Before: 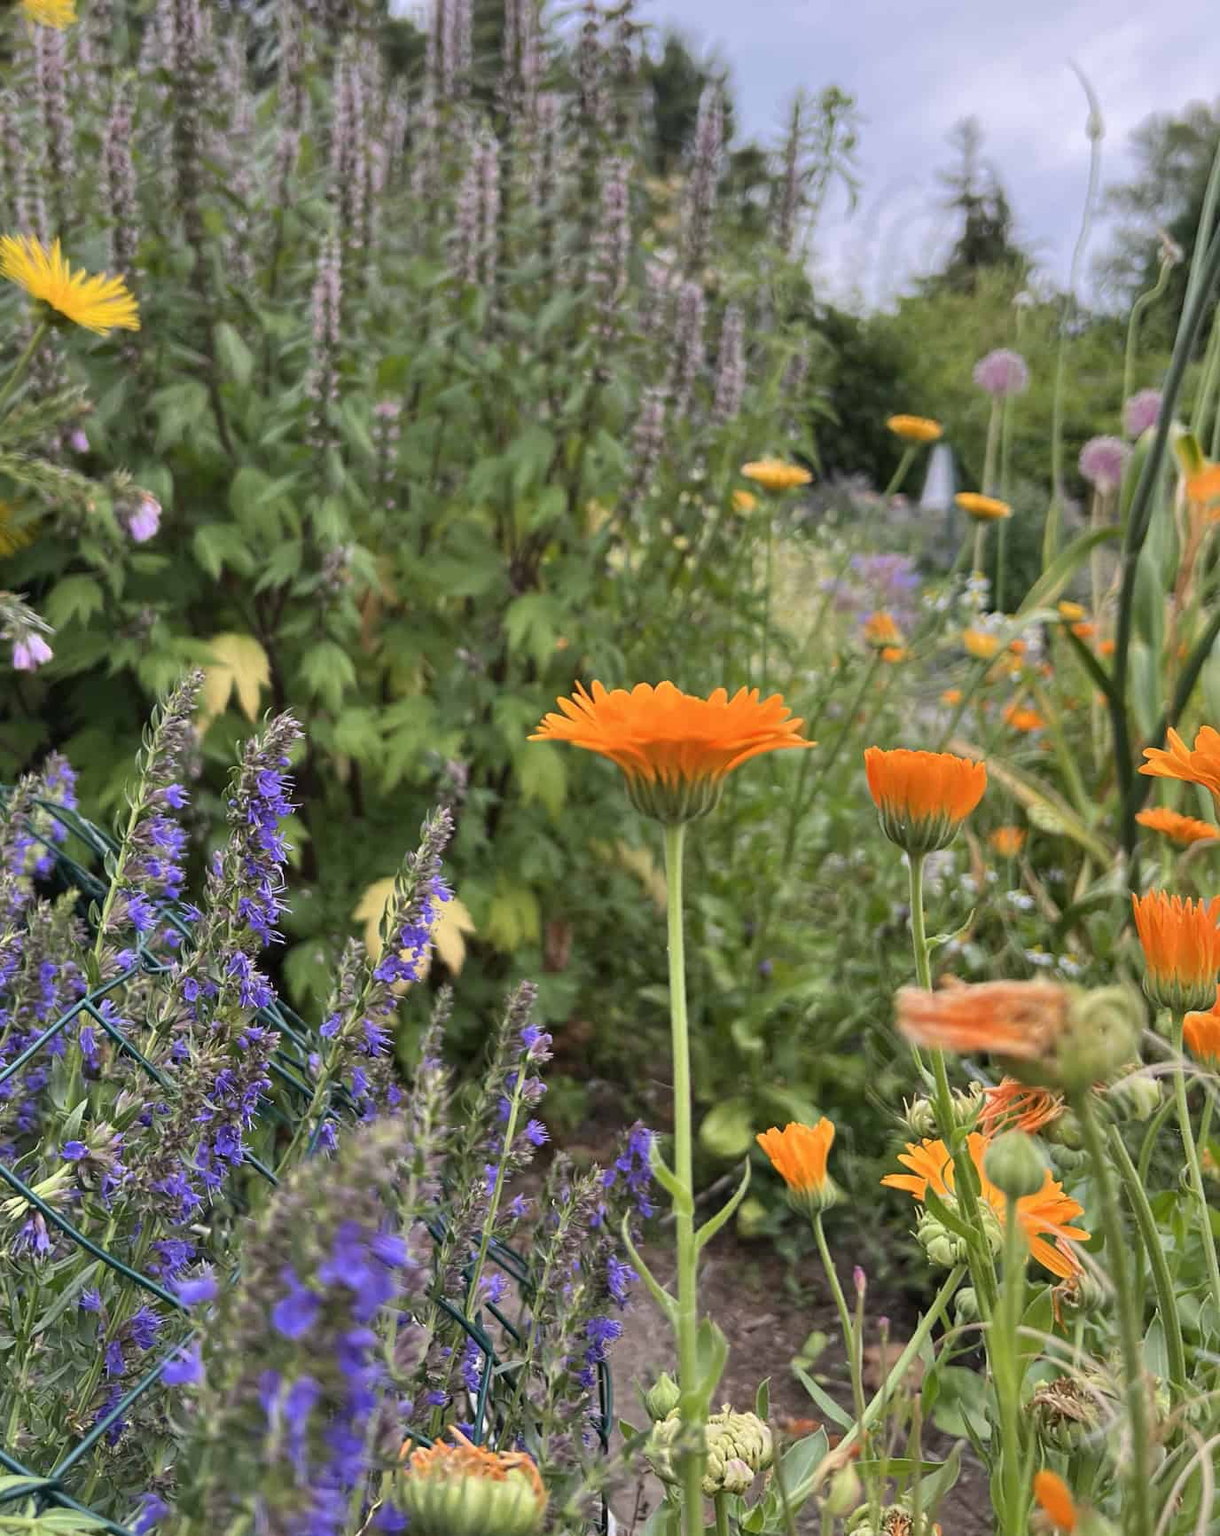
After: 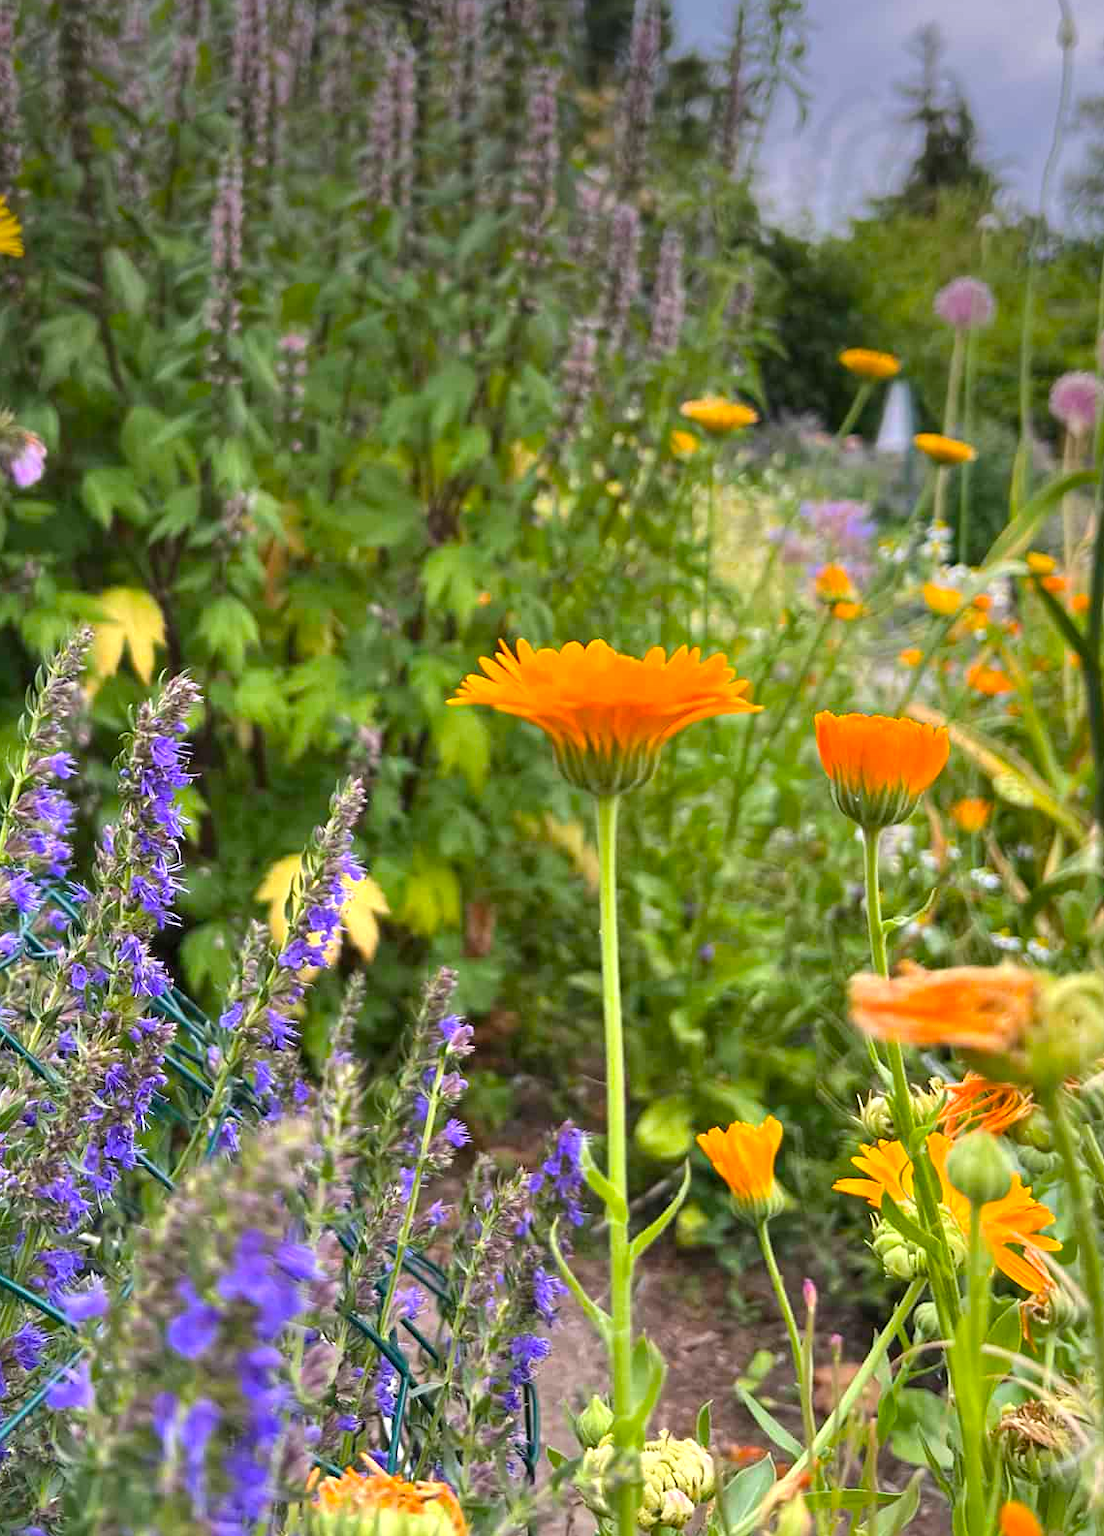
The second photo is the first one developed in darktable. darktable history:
color balance rgb: perceptual saturation grading › global saturation 20%, global vibrance 20%
exposure: exposure 0.574 EV, compensate highlight preservation false
crop: left 9.807%, top 6.259%, right 7.334%, bottom 2.177%
vignetting: fall-off start 97.52%, fall-off radius 100%, brightness -0.574, saturation 0, center (-0.027, 0.404), width/height ratio 1.368, unbound false
